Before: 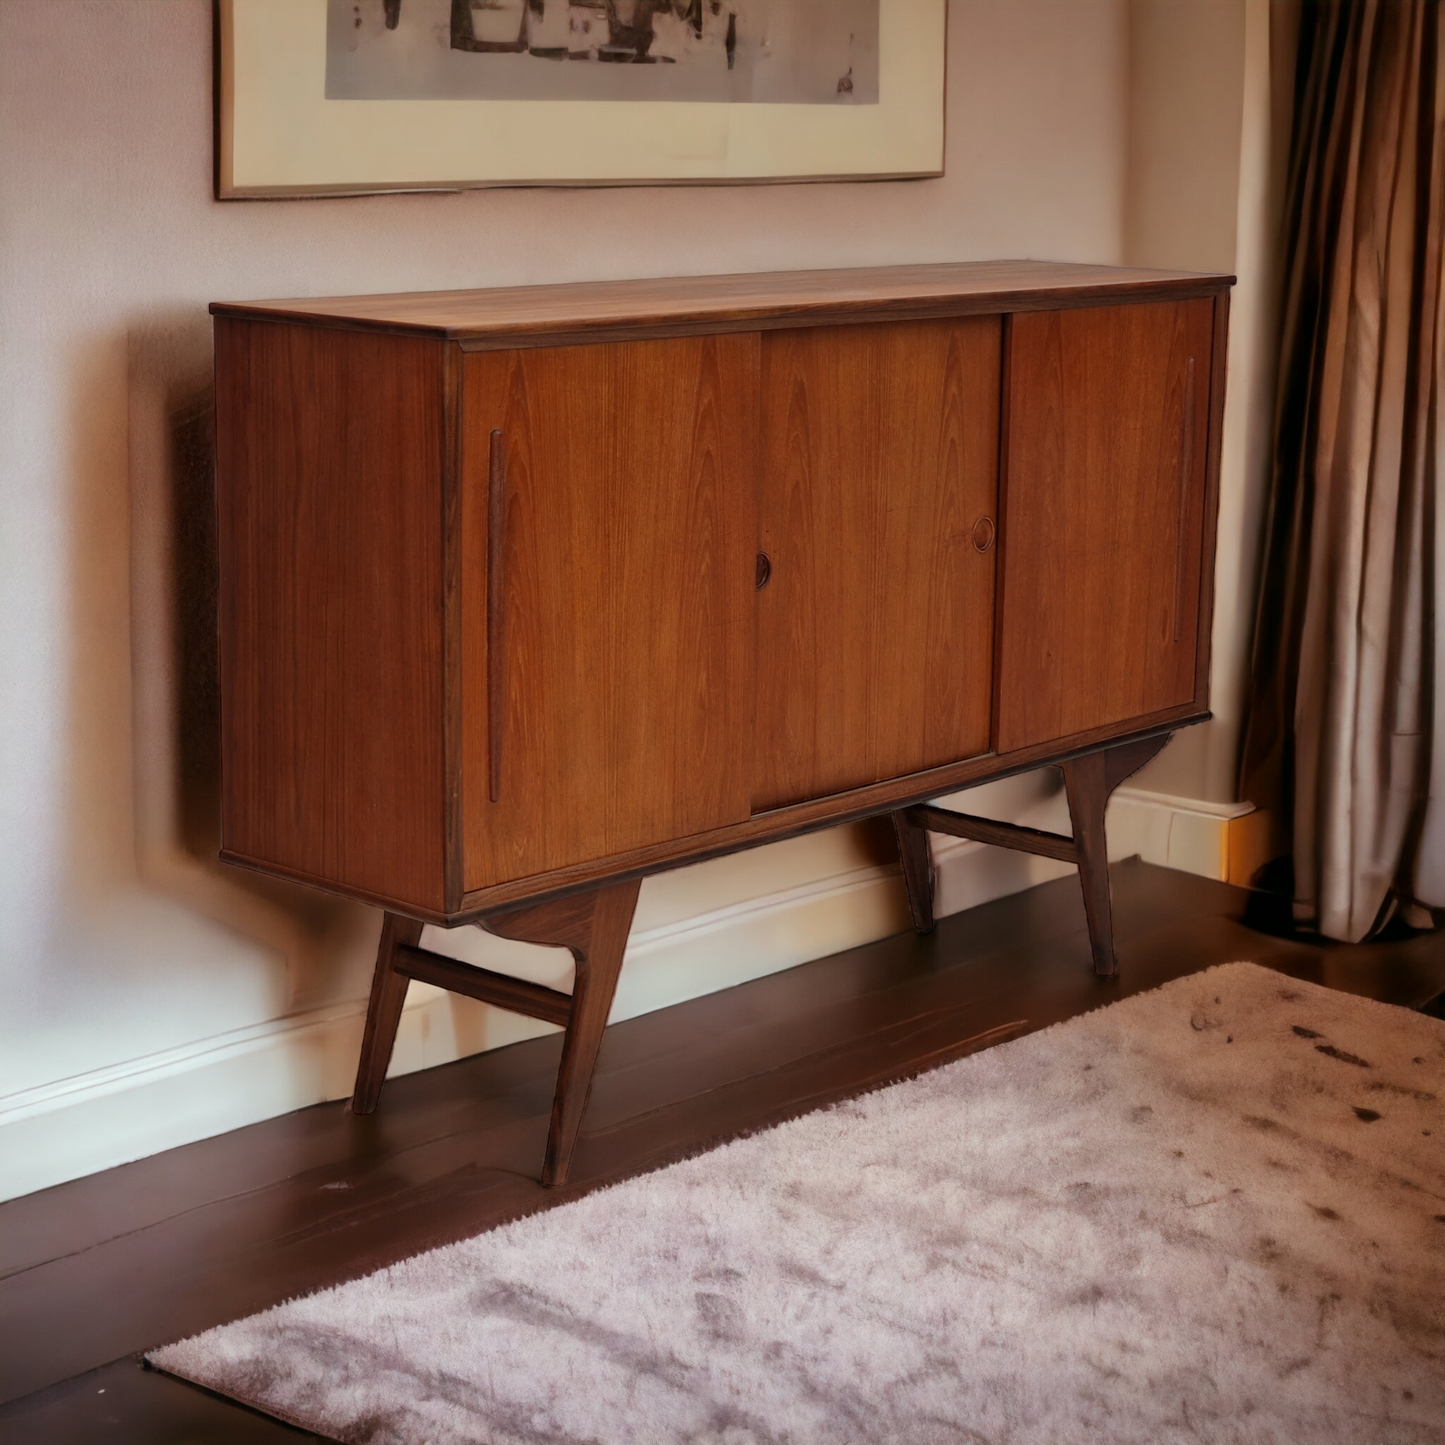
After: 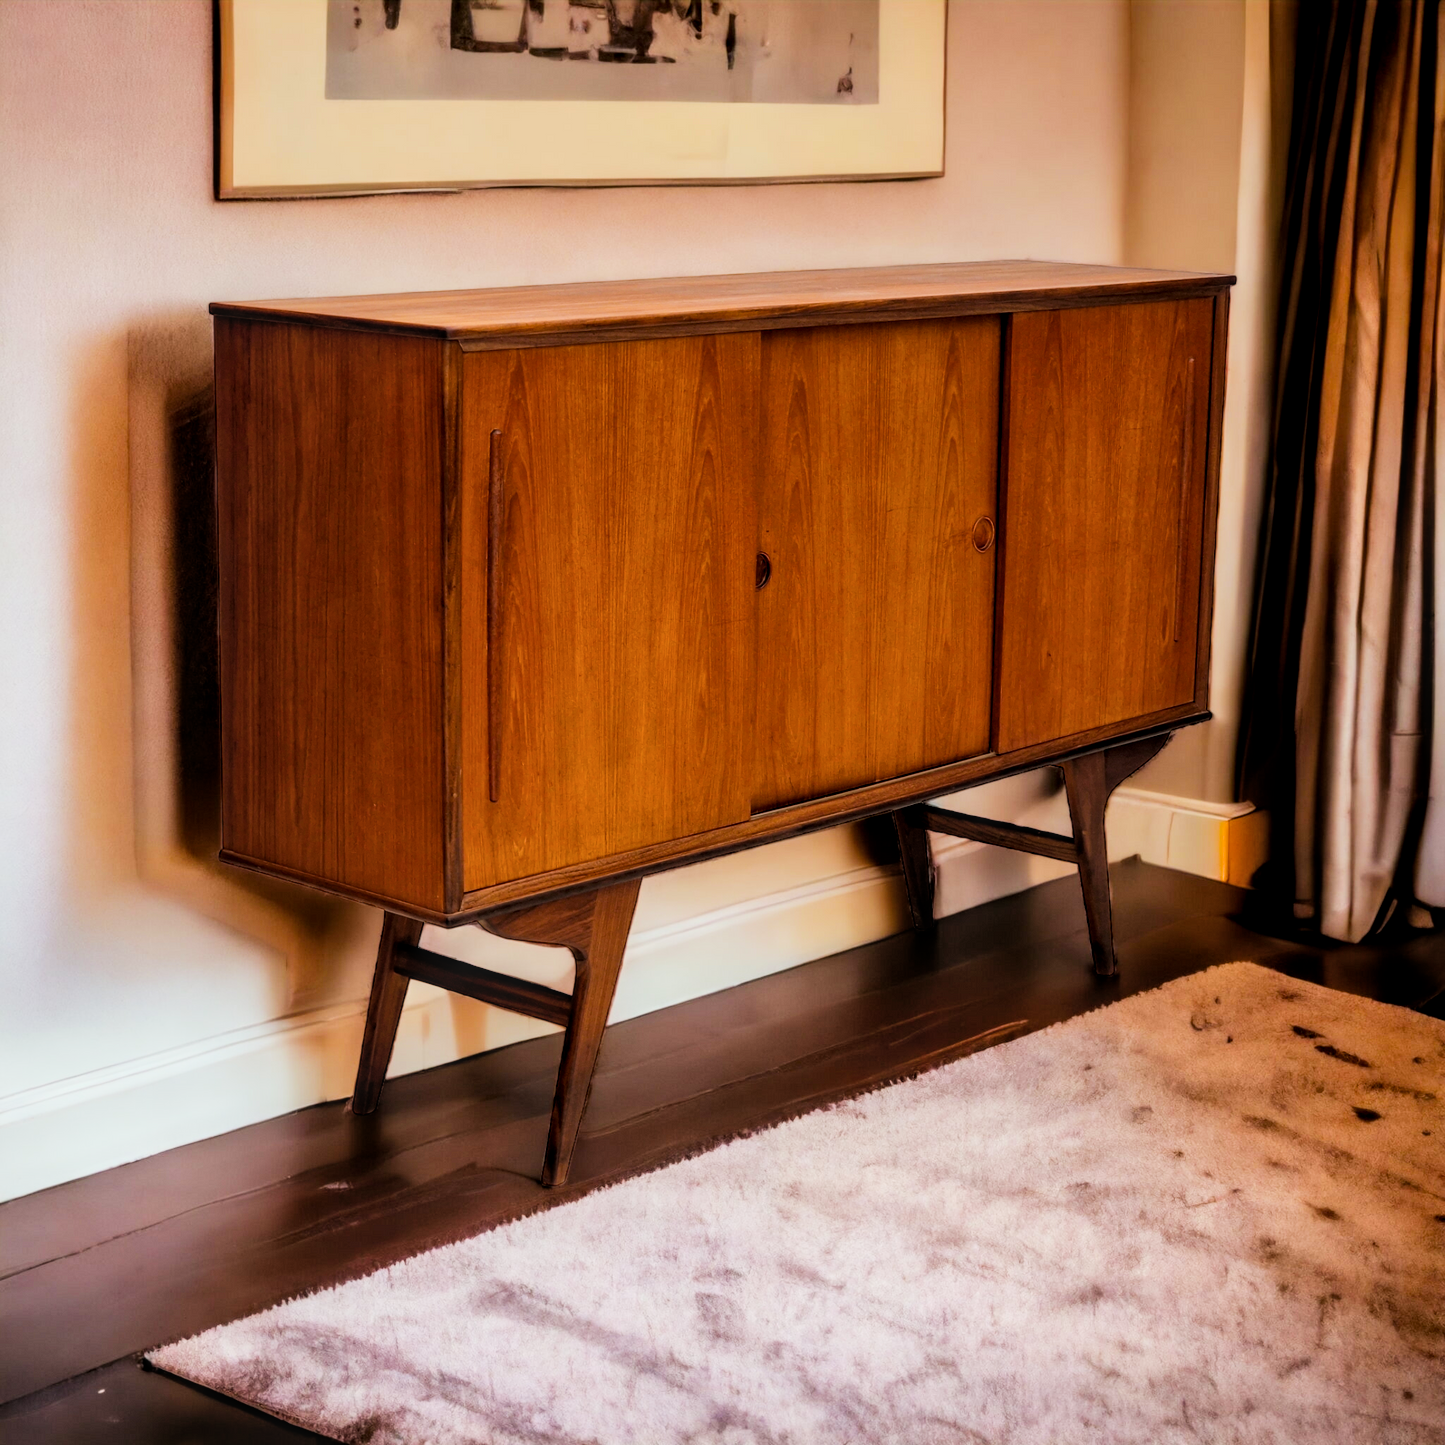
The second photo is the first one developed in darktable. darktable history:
local contrast: on, module defaults
color balance rgb: perceptual saturation grading › global saturation 30%, global vibrance 20%
exposure: black level correction 0, exposure 0.8 EV, compensate highlight preservation false
filmic rgb: black relative exposure -5 EV, hardness 2.88, contrast 1.3, highlights saturation mix -30%
